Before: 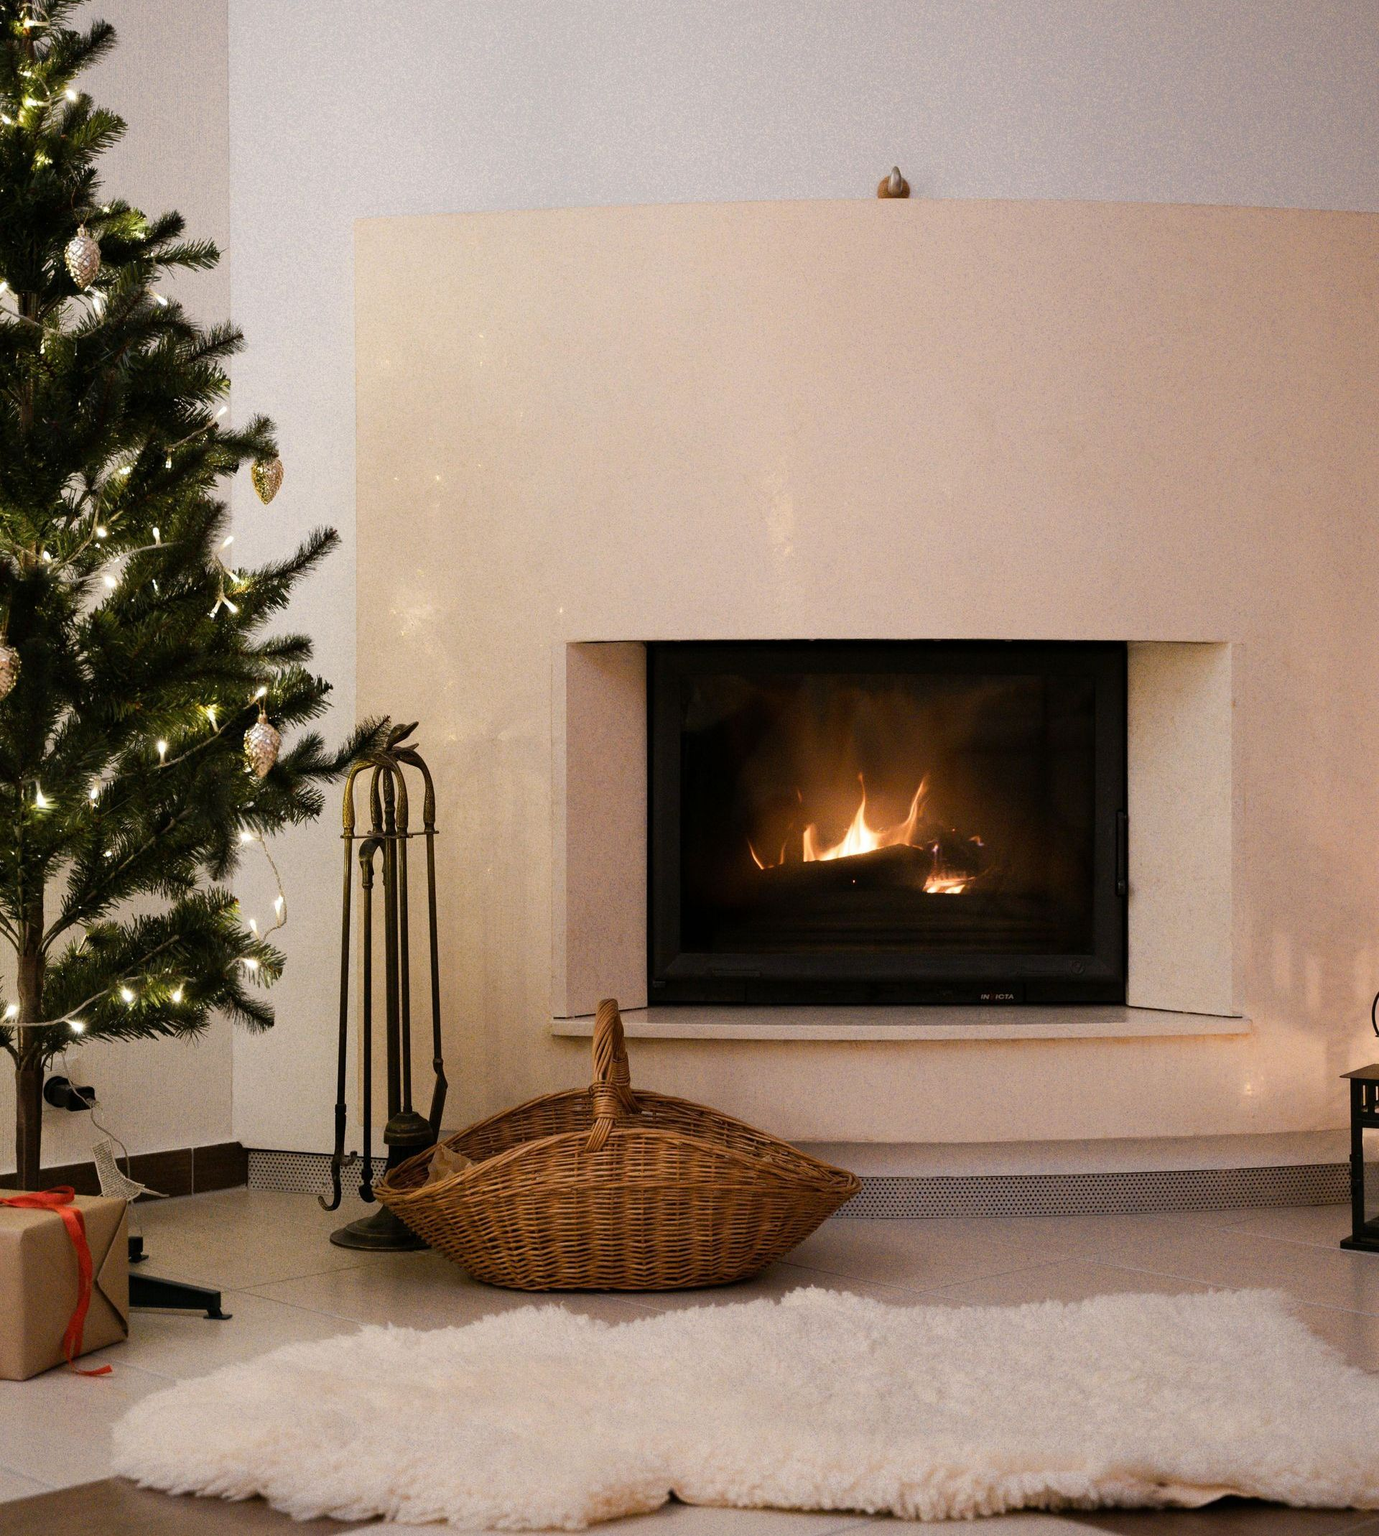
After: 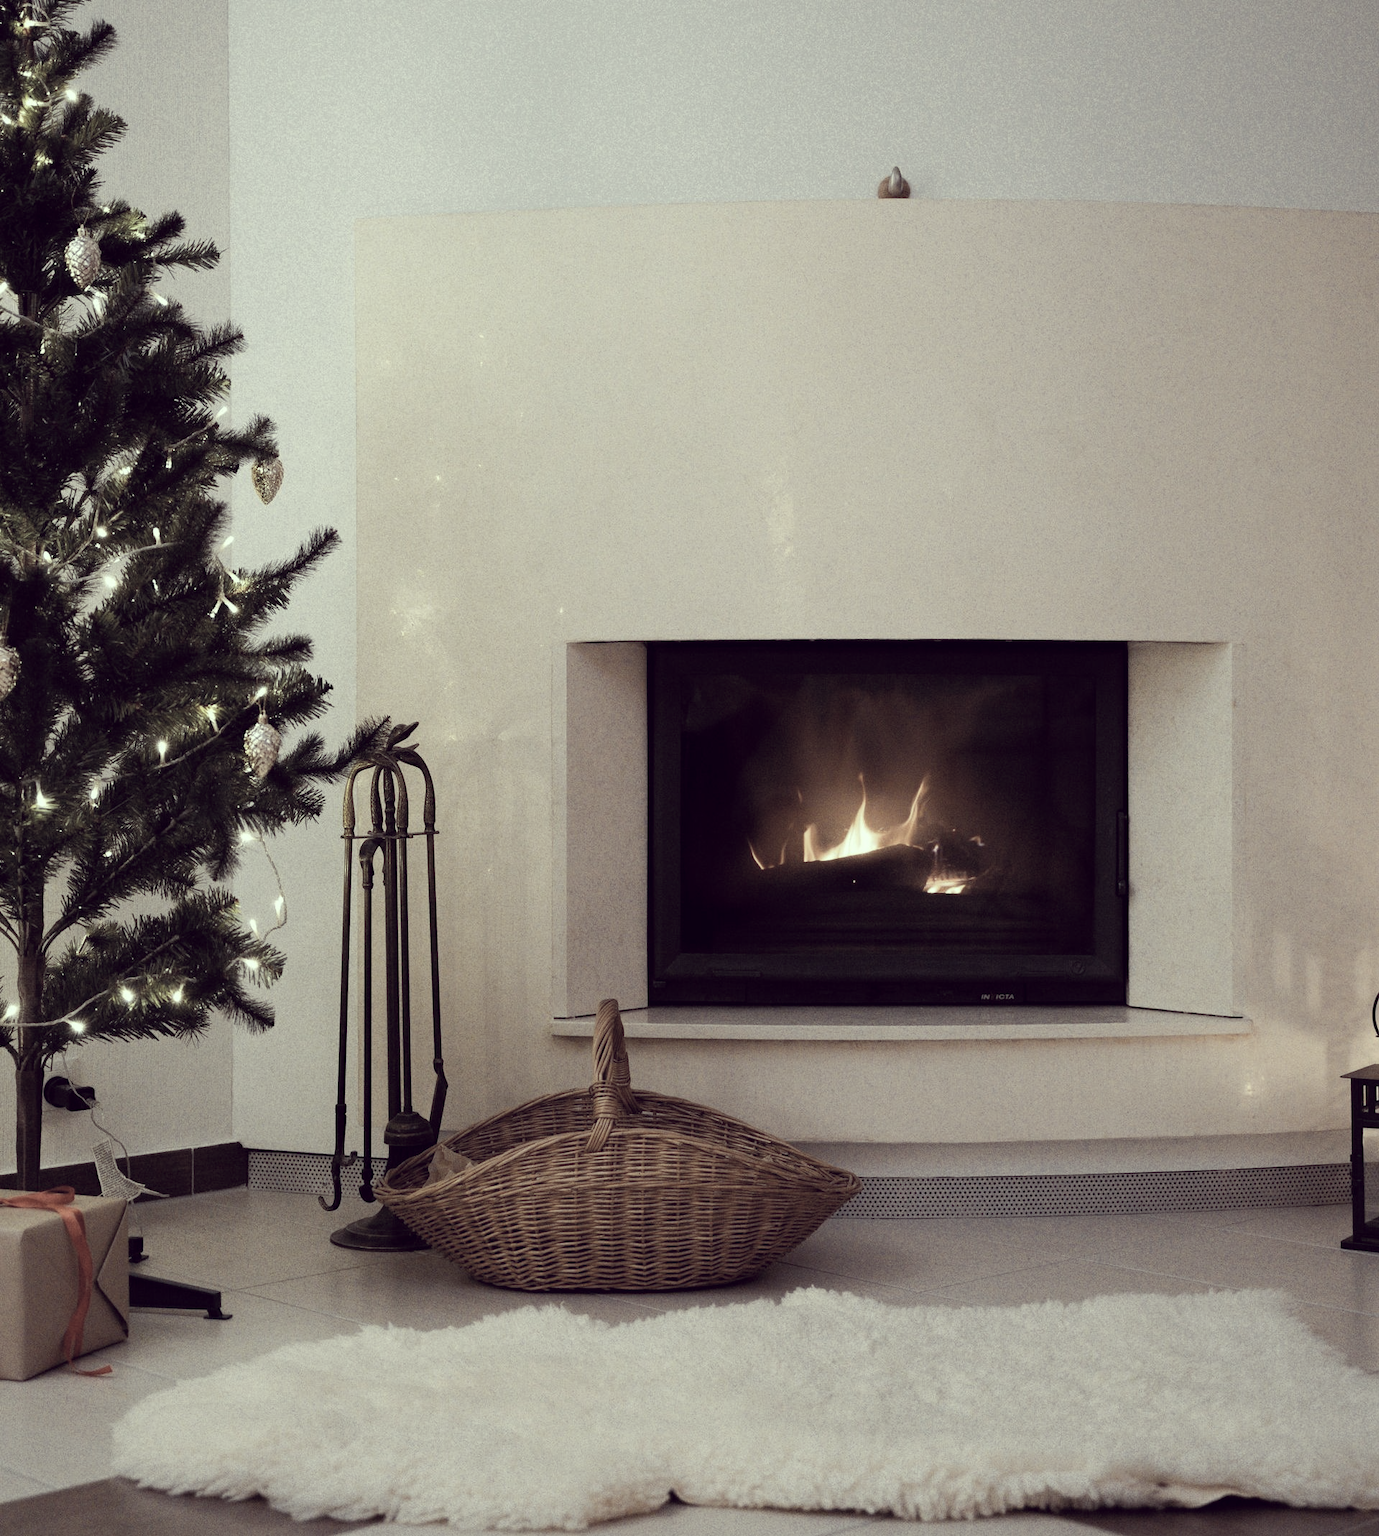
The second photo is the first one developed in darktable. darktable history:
color correction: highlights a* -20.76, highlights b* 20.12, shadows a* 19.49, shadows b* -20.66, saturation 0.385
